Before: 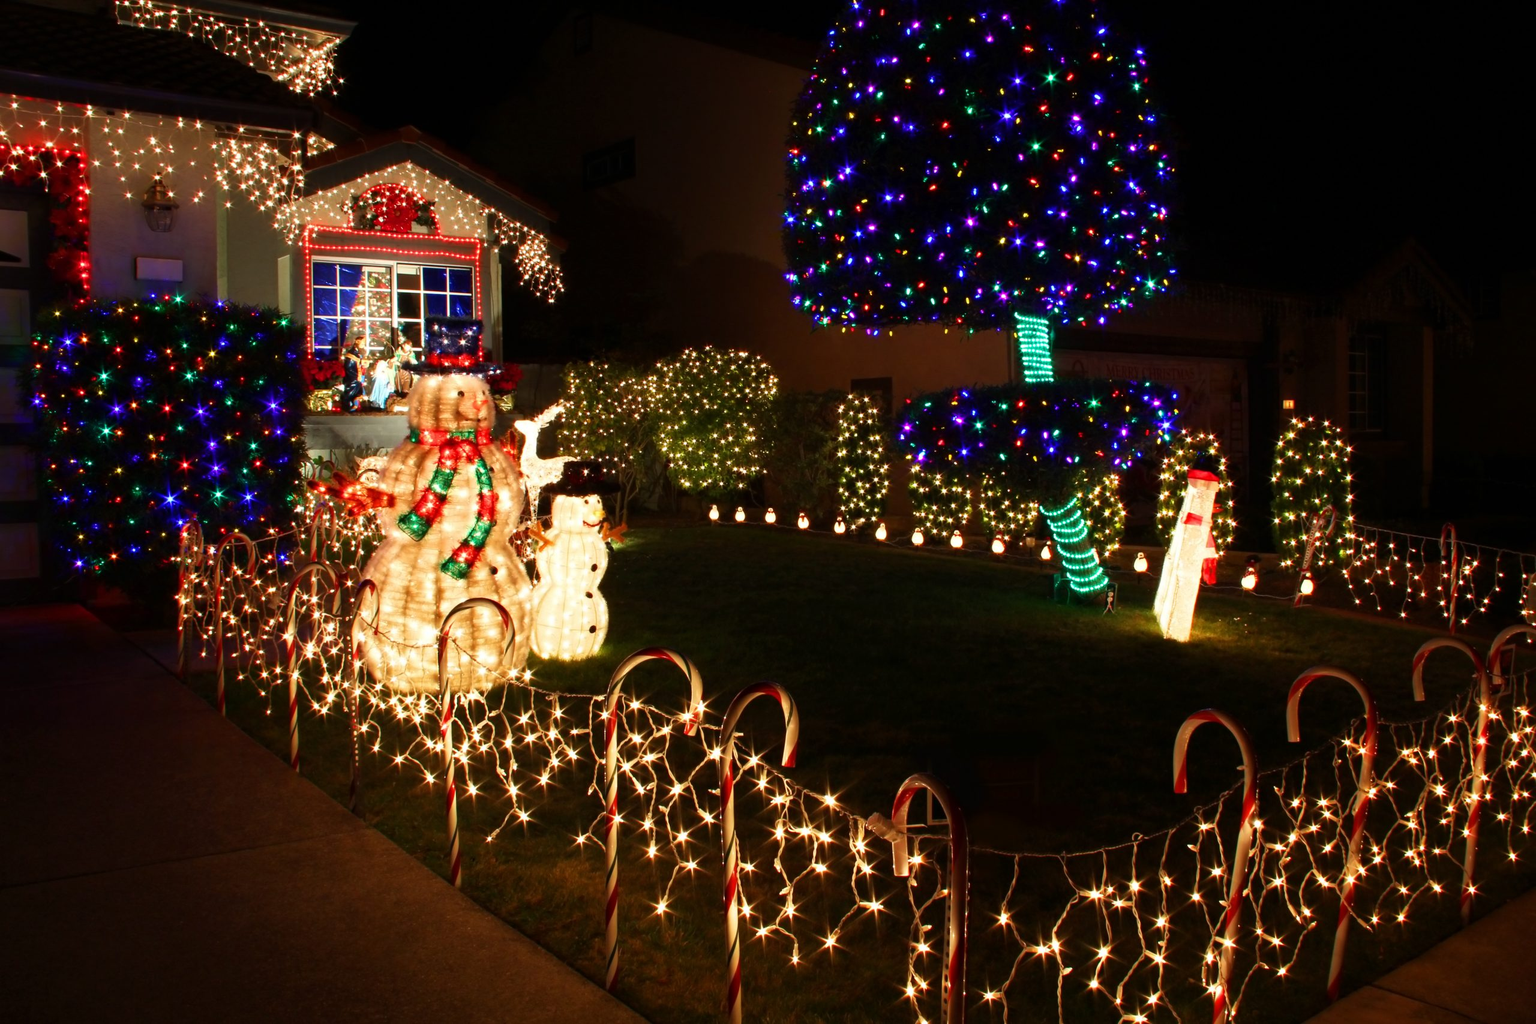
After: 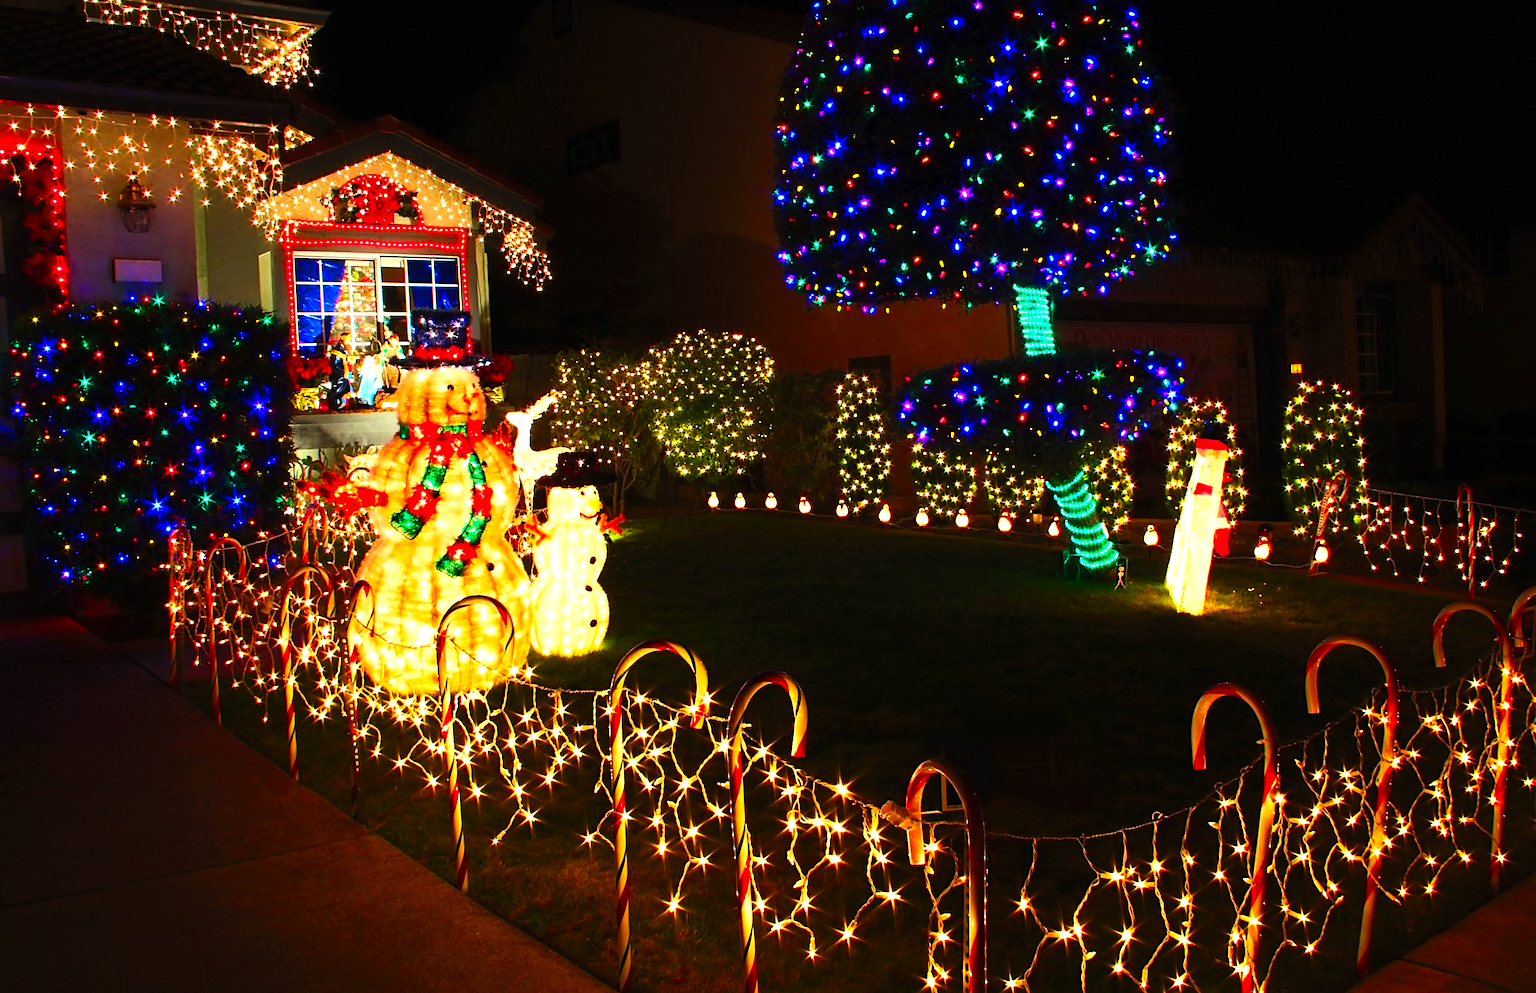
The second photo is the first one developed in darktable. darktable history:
tone equalizer: -8 EV -0.75 EV, -7 EV -0.7 EV, -6 EV -0.6 EV, -5 EV -0.4 EV, -3 EV 0.4 EV, -2 EV 0.6 EV, -1 EV 0.7 EV, +0 EV 0.75 EV, edges refinement/feathering 500, mask exposure compensation -1.57 EV, preserve details no
white balance: red 0.982, blue 1.018
sharpen: on, module defaults
contrast brightness saturation: contrast 0.2, brightness 0.2, saturation 0.8
rotate and perspective: rotation -2°, crop left 0.022, crop right 0.978, crop top 0.049, crop bottom 0.951
